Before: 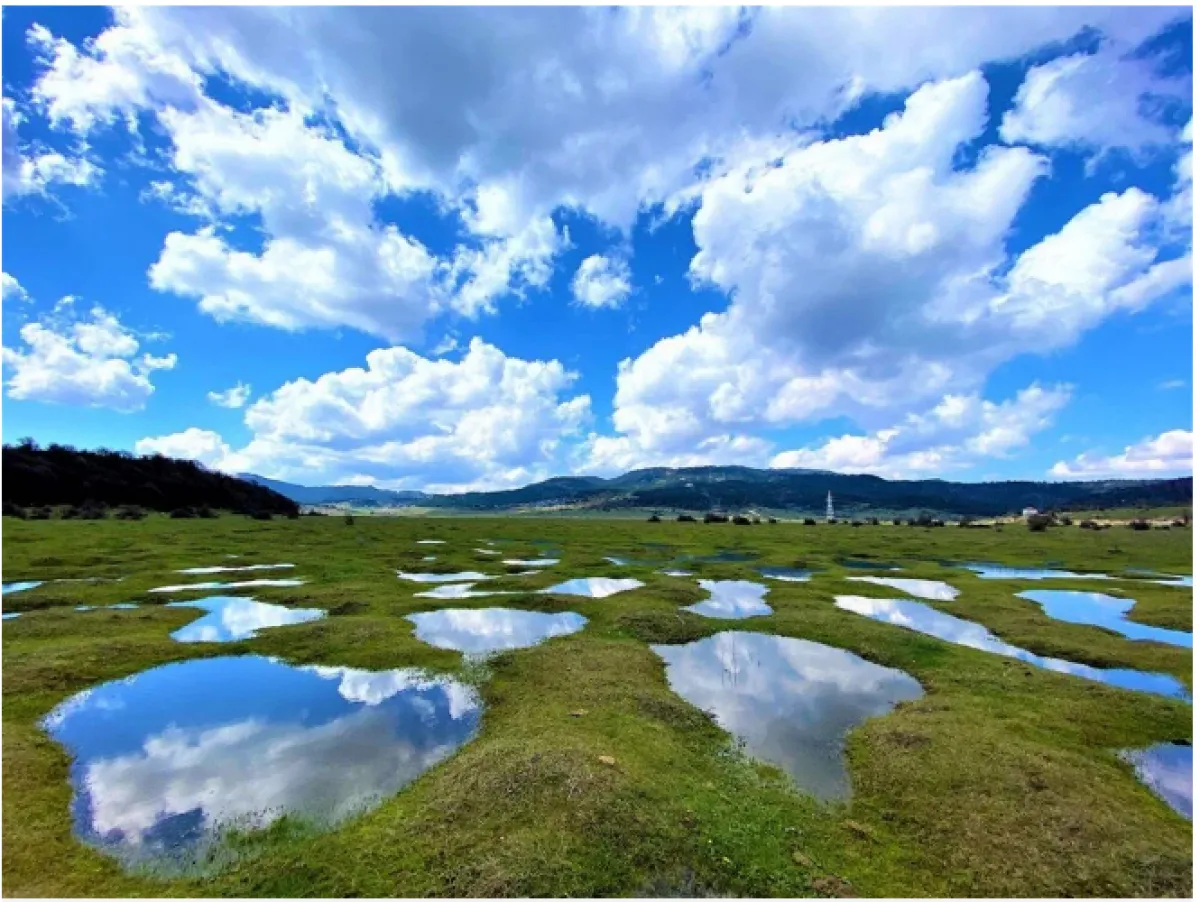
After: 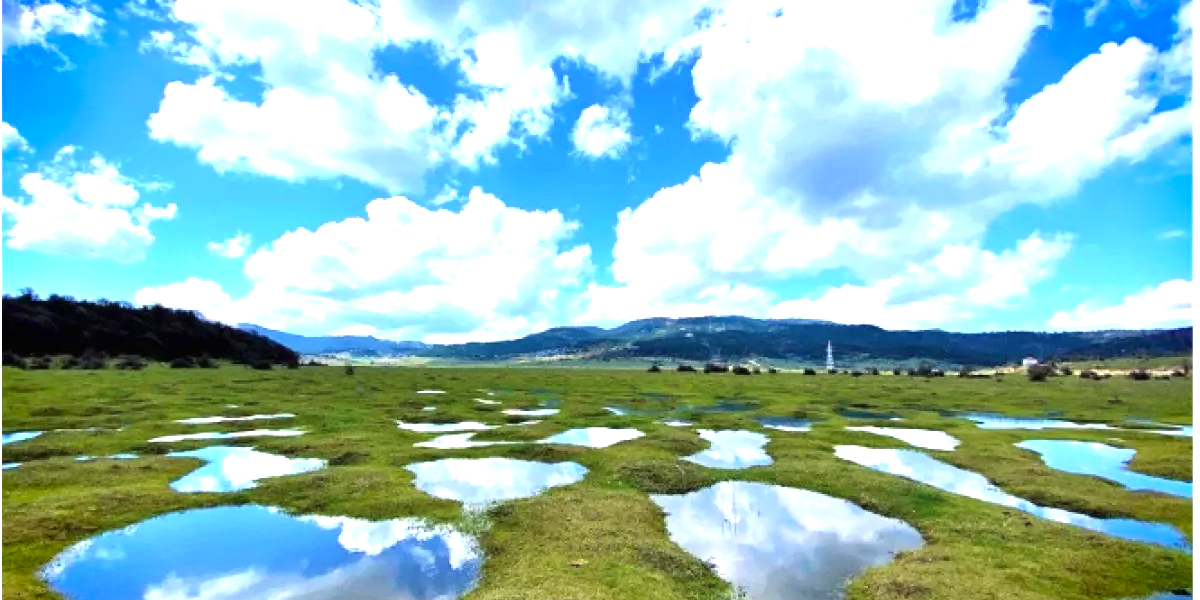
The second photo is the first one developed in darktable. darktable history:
crop: top 16.727%, bottom 16.727%
vignetting: fall-off start 88.53%, fall-off radius 44.2%, saturation 0.376, width/height ratio 1.161
tone equalizer: on, module defaults
exposure: black level correction 0, exposure 1 EV, compensate exposure bias true, compensate highlight preservation false
